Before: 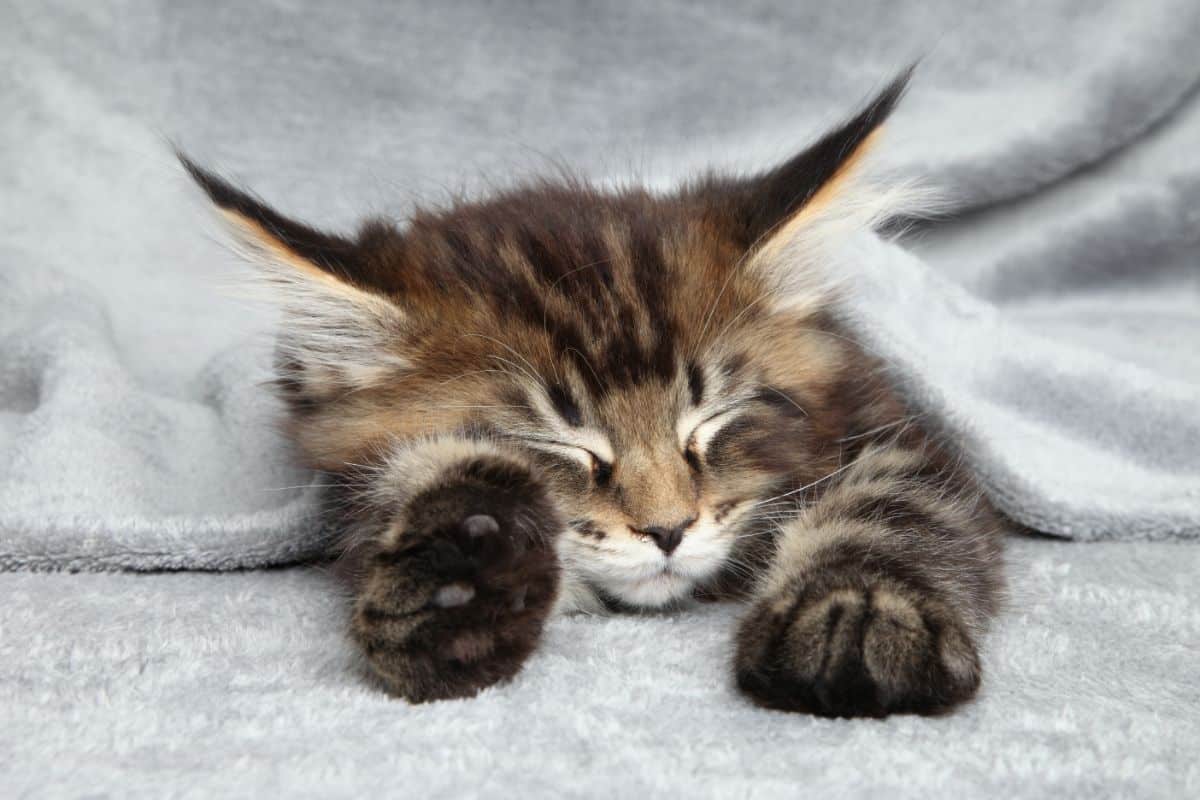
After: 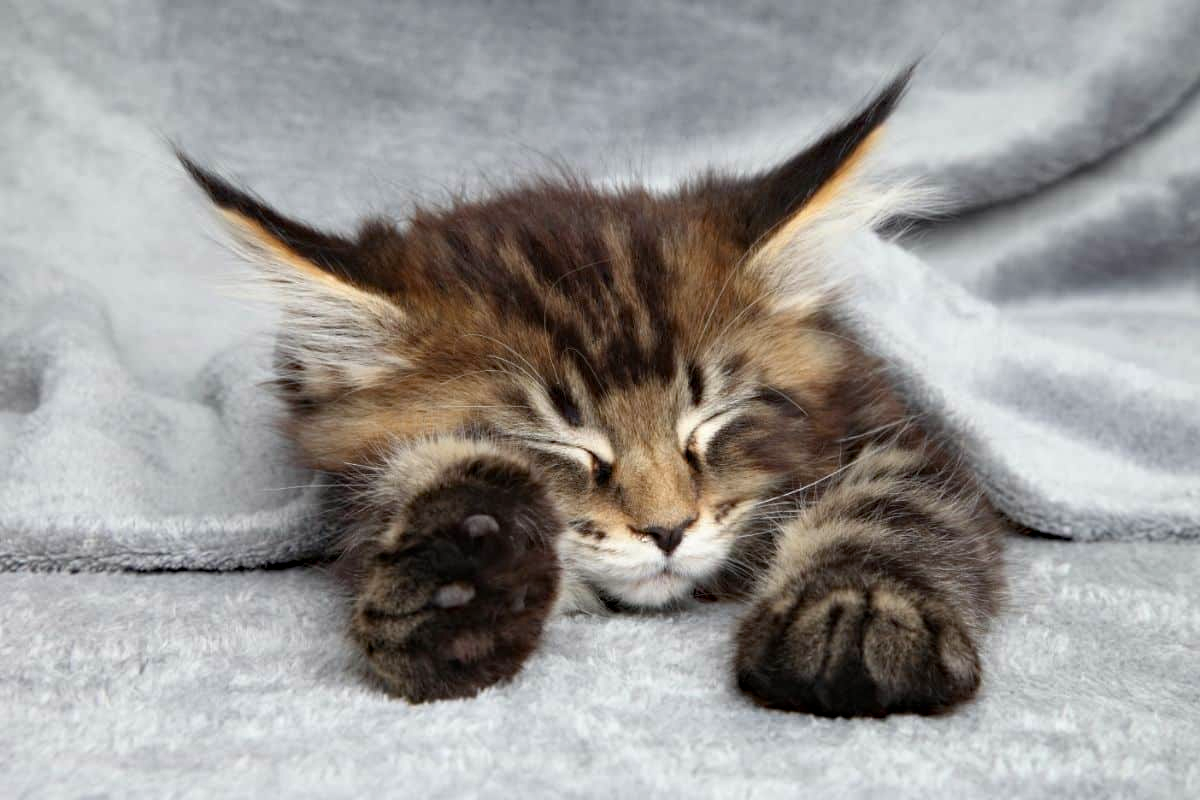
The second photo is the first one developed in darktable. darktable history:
haze removal: strength 0.277, distance 0.253, compatibility mode true, adaptive false
